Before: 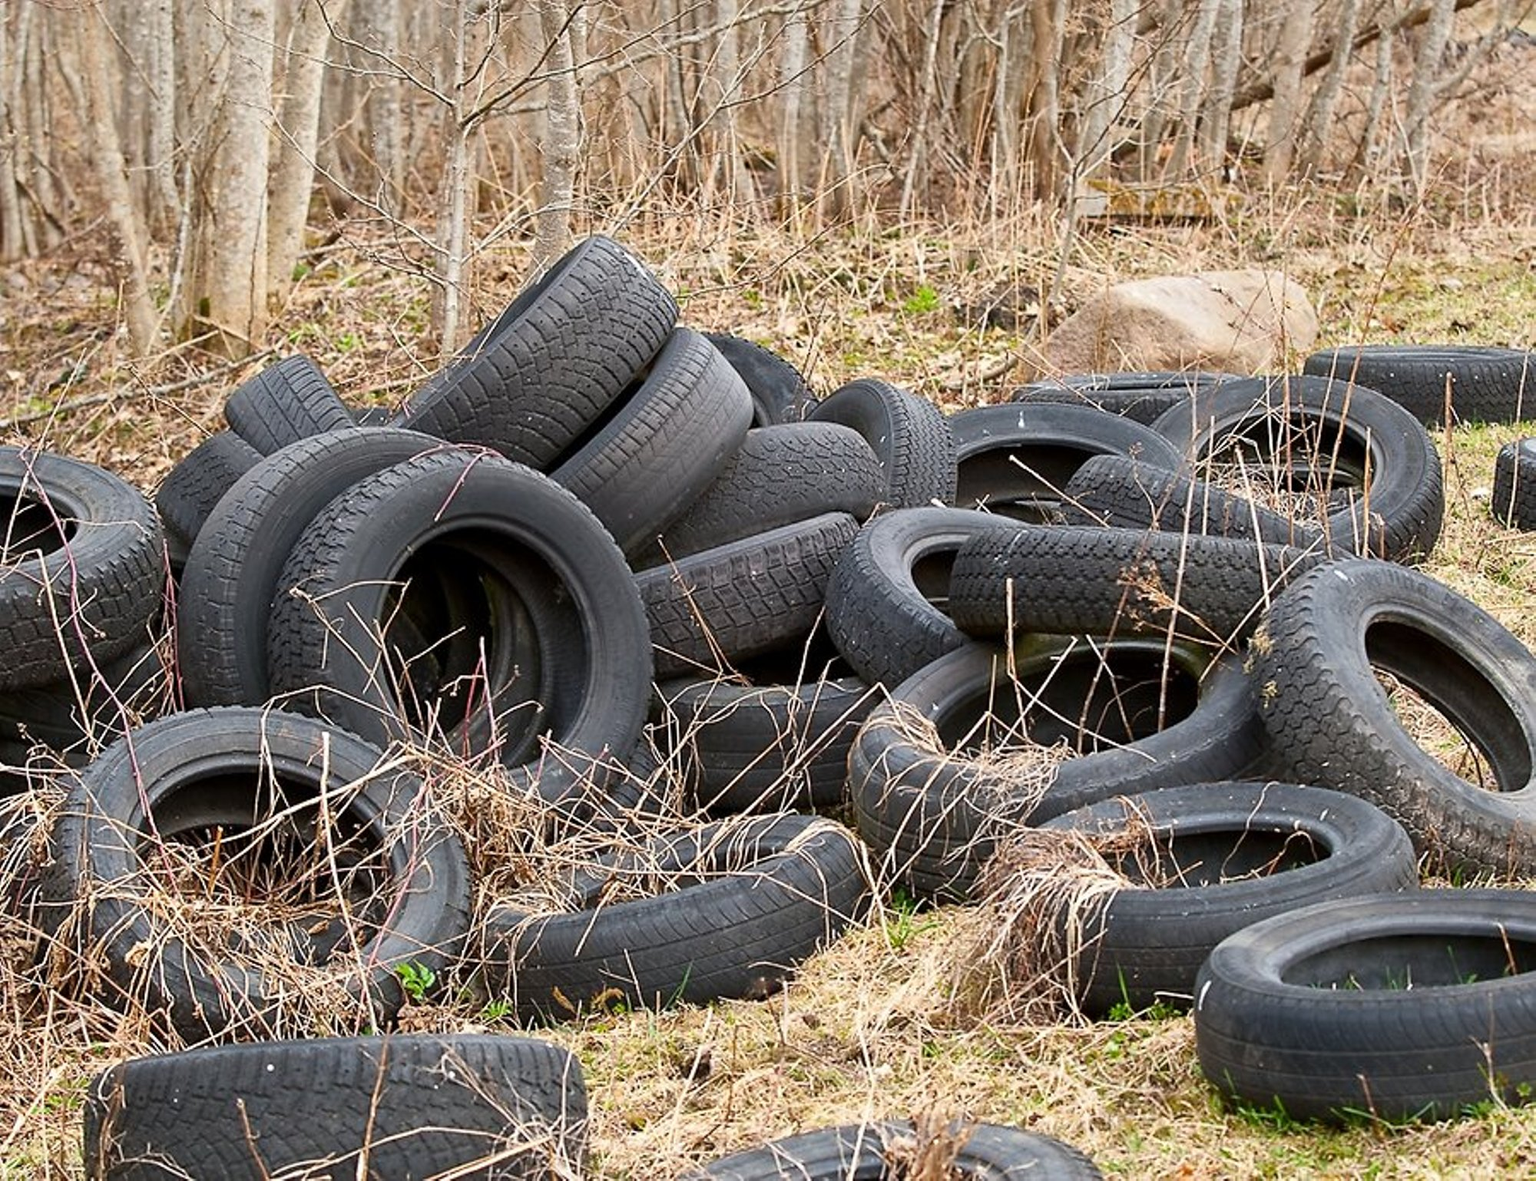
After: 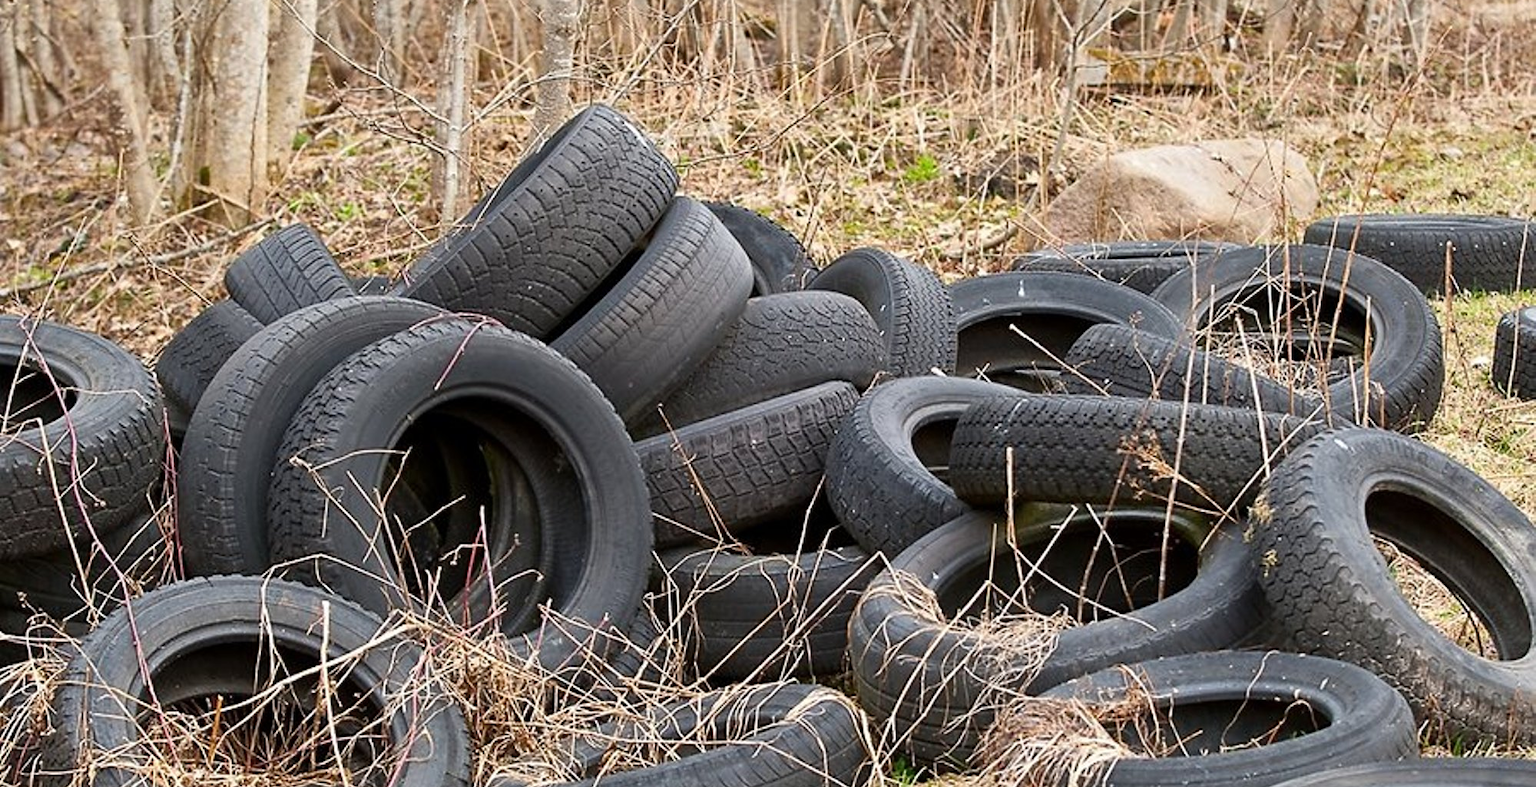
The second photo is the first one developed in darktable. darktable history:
crop: top 11.166%, bottom 22.168%
